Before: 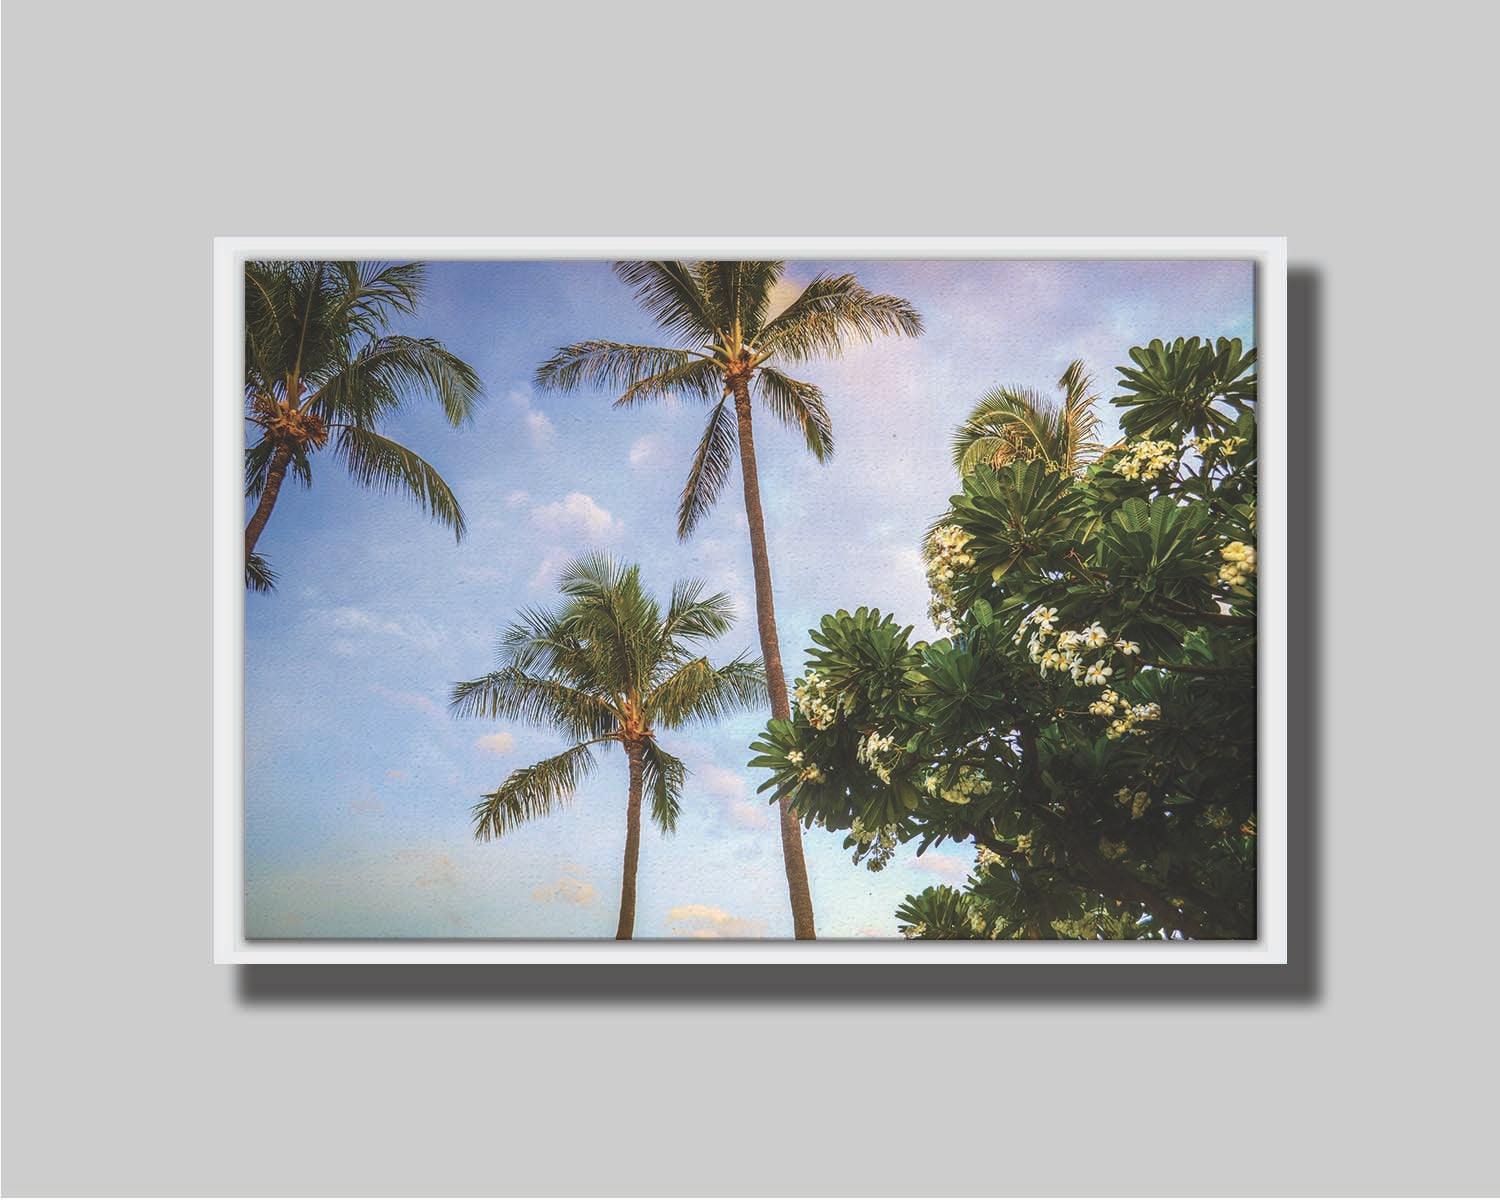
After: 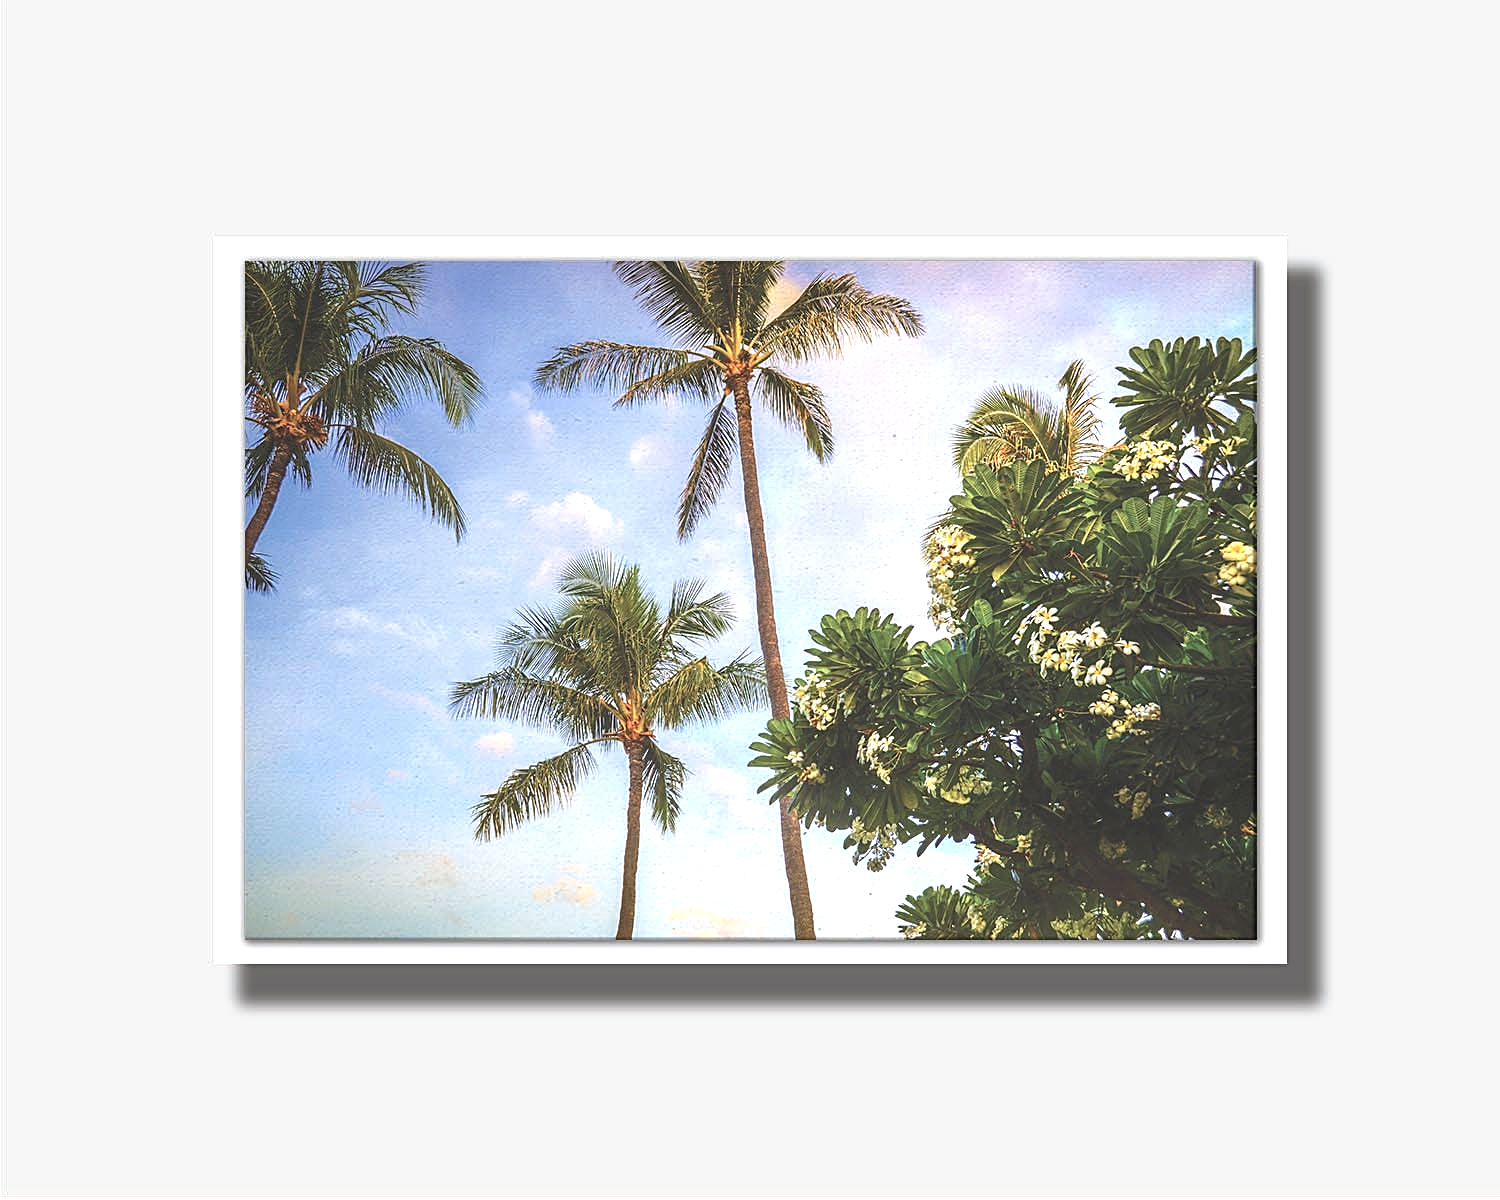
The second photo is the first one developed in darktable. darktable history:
exposure: exposure 0.61 EV, compensate highlight preservation false
sharpen: on, module defaults
